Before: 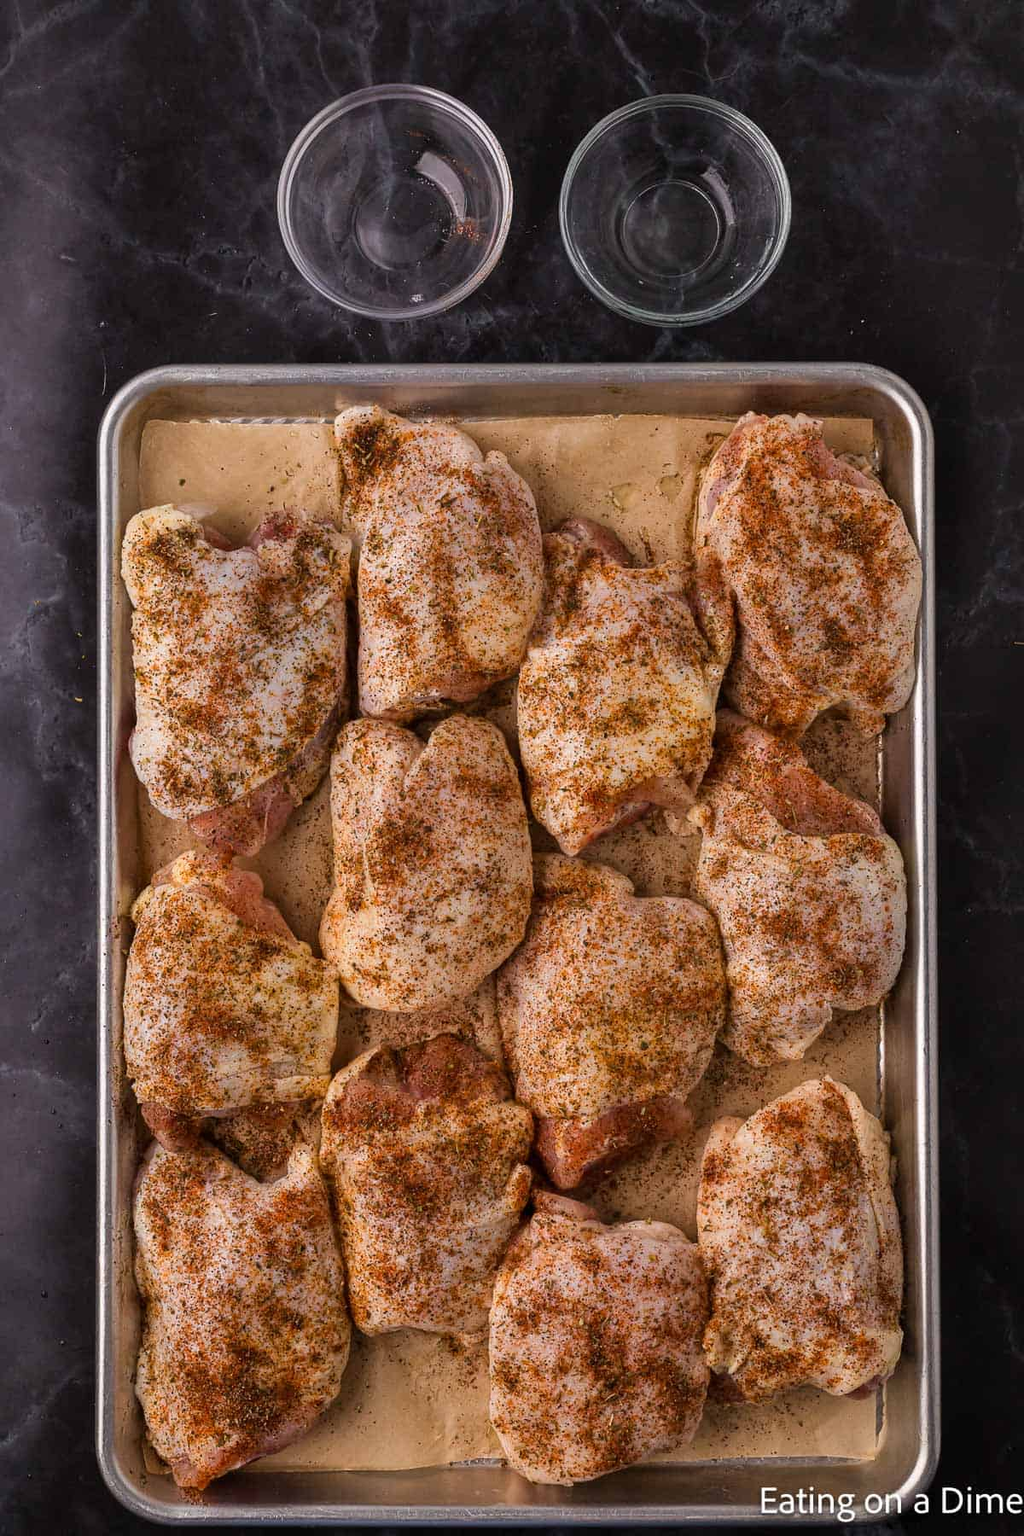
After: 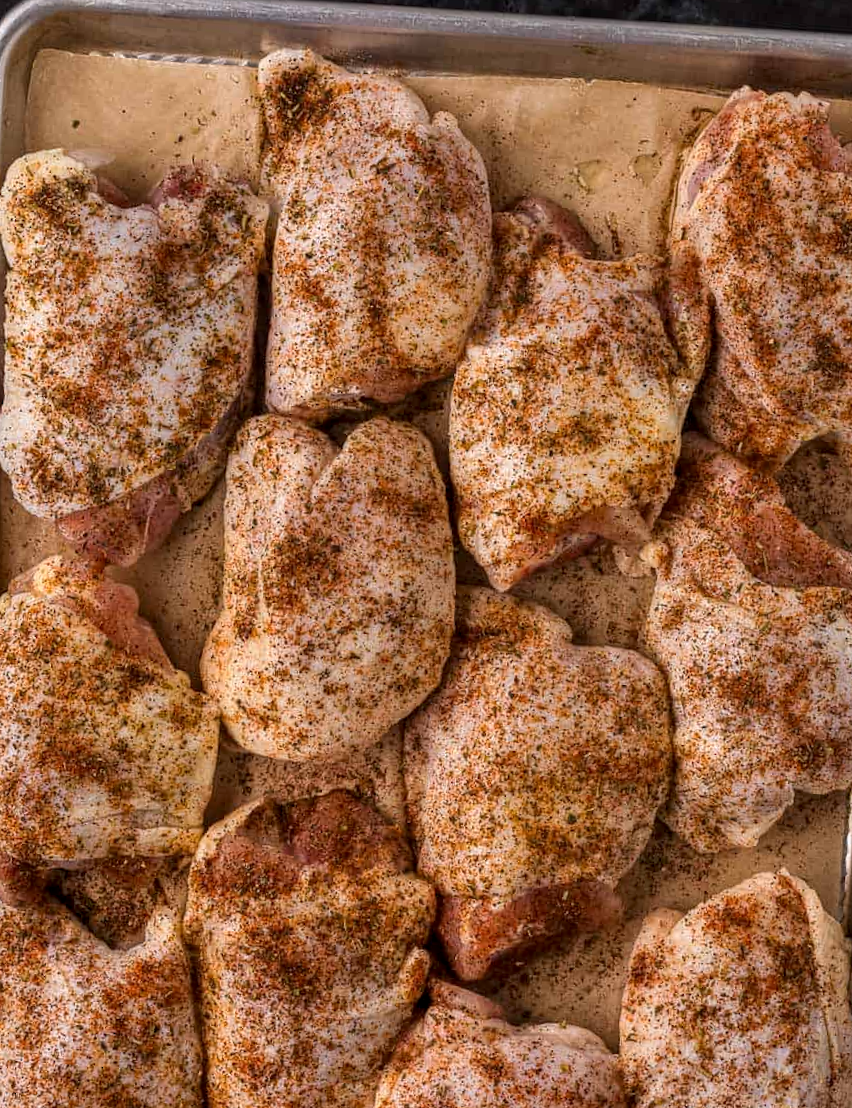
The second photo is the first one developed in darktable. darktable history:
crop and rotate: angle -3.85°, left 9.832%, top 20.497%, right 12.139%, bottom 11.836%
local contrast: on, module defaults
